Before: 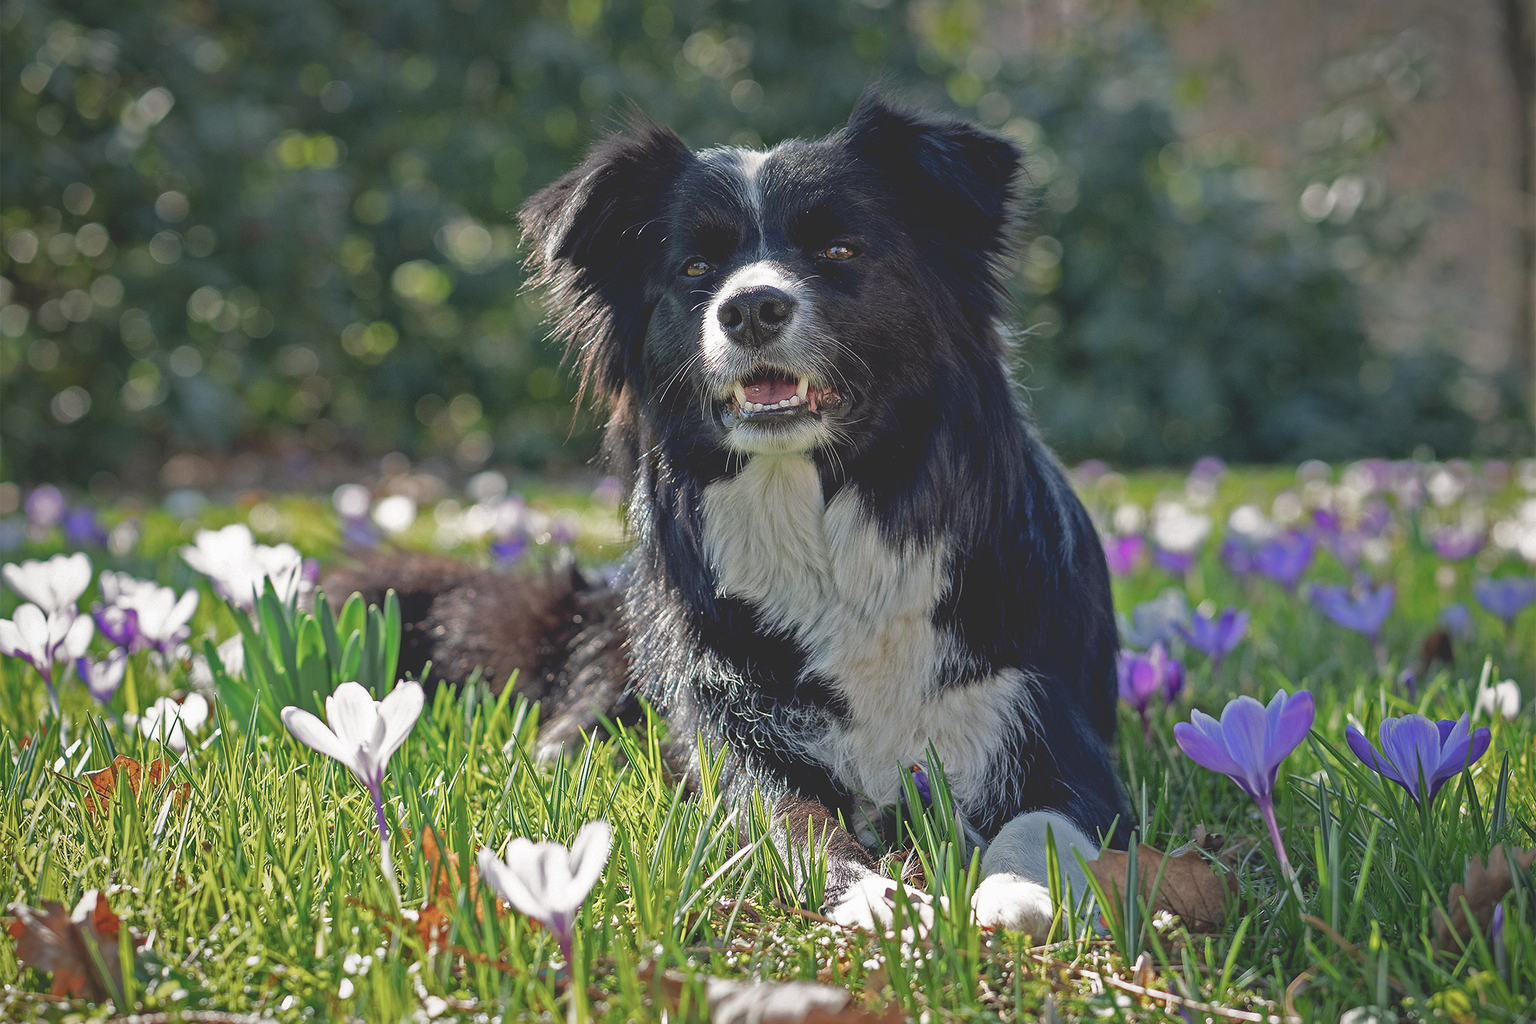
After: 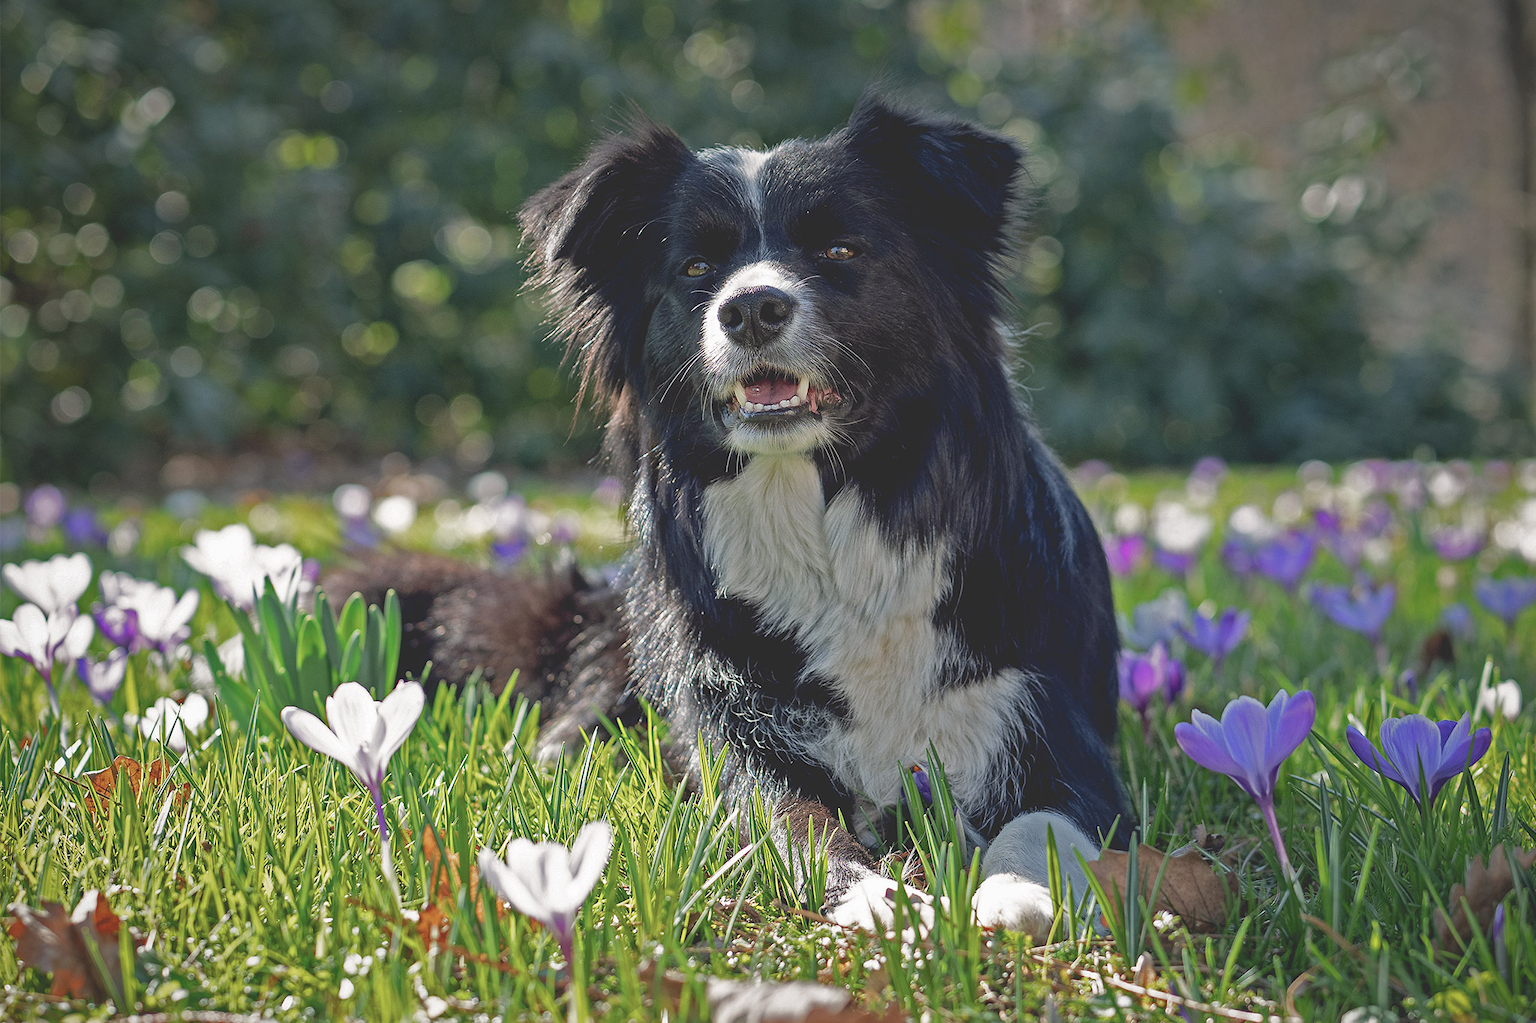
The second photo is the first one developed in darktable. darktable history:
white balance: emerald 1
